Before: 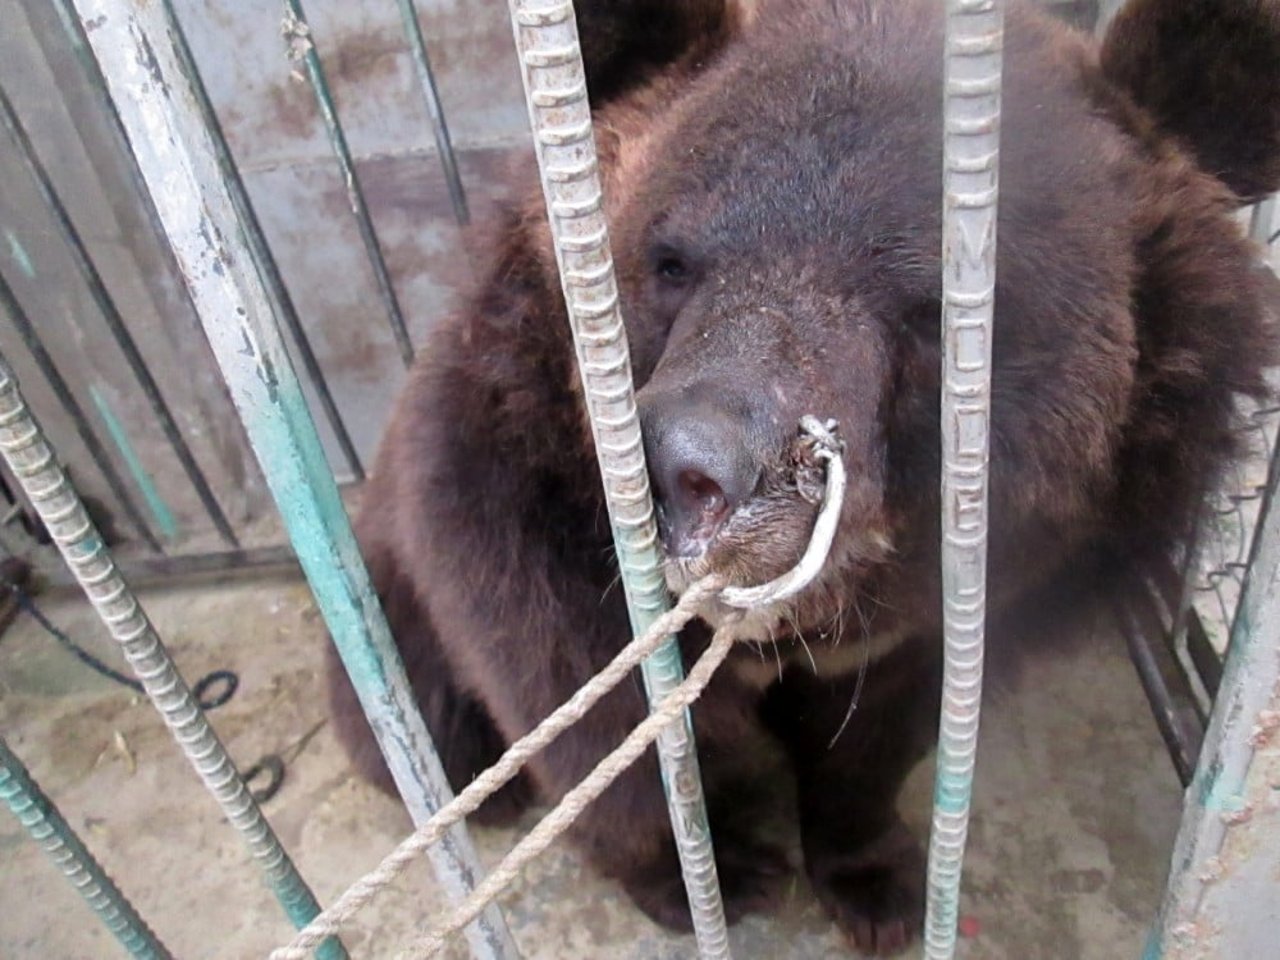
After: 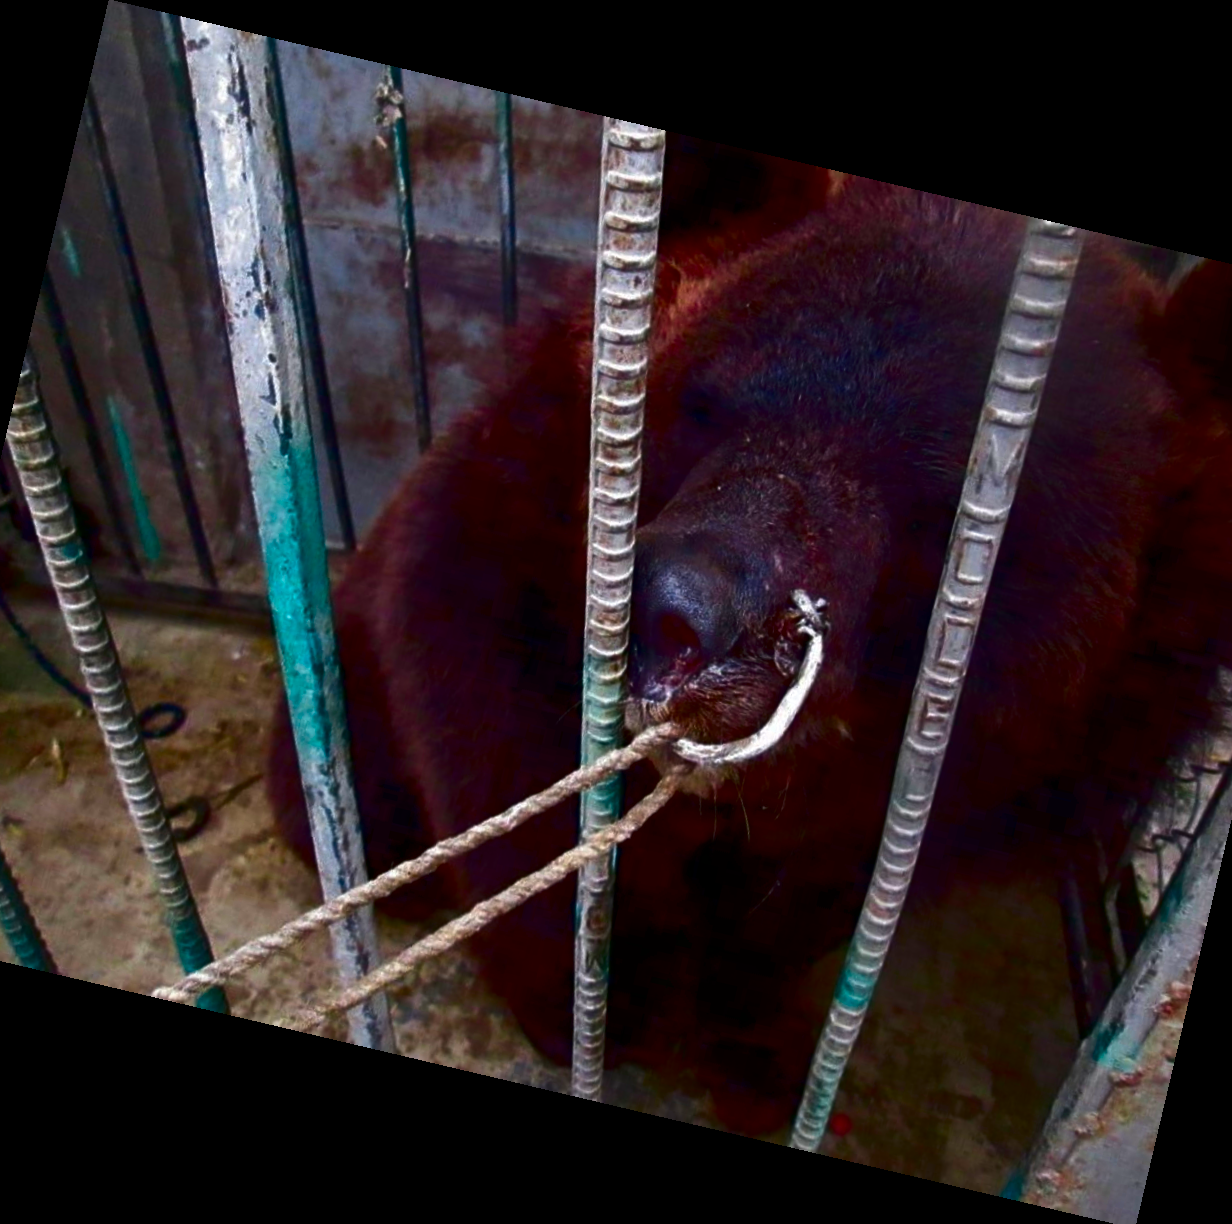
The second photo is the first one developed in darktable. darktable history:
contrast brightness saturation: brightness -1, saturation 1
crop: left 7.598%, right 7.873%
rotate and perspective: rotation 13.27°, automatic cropping off
